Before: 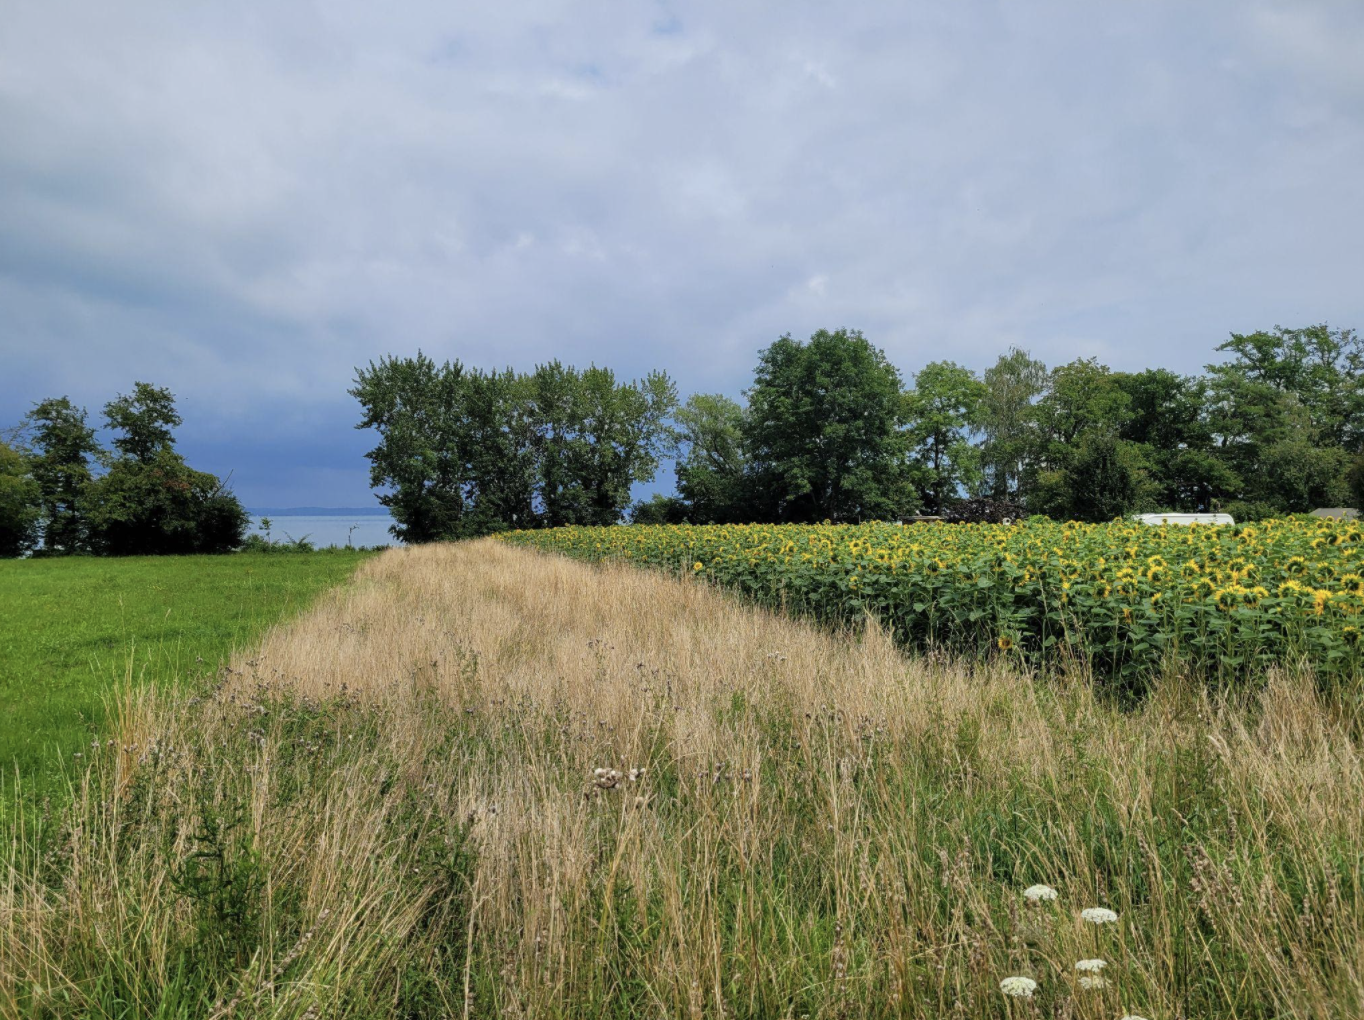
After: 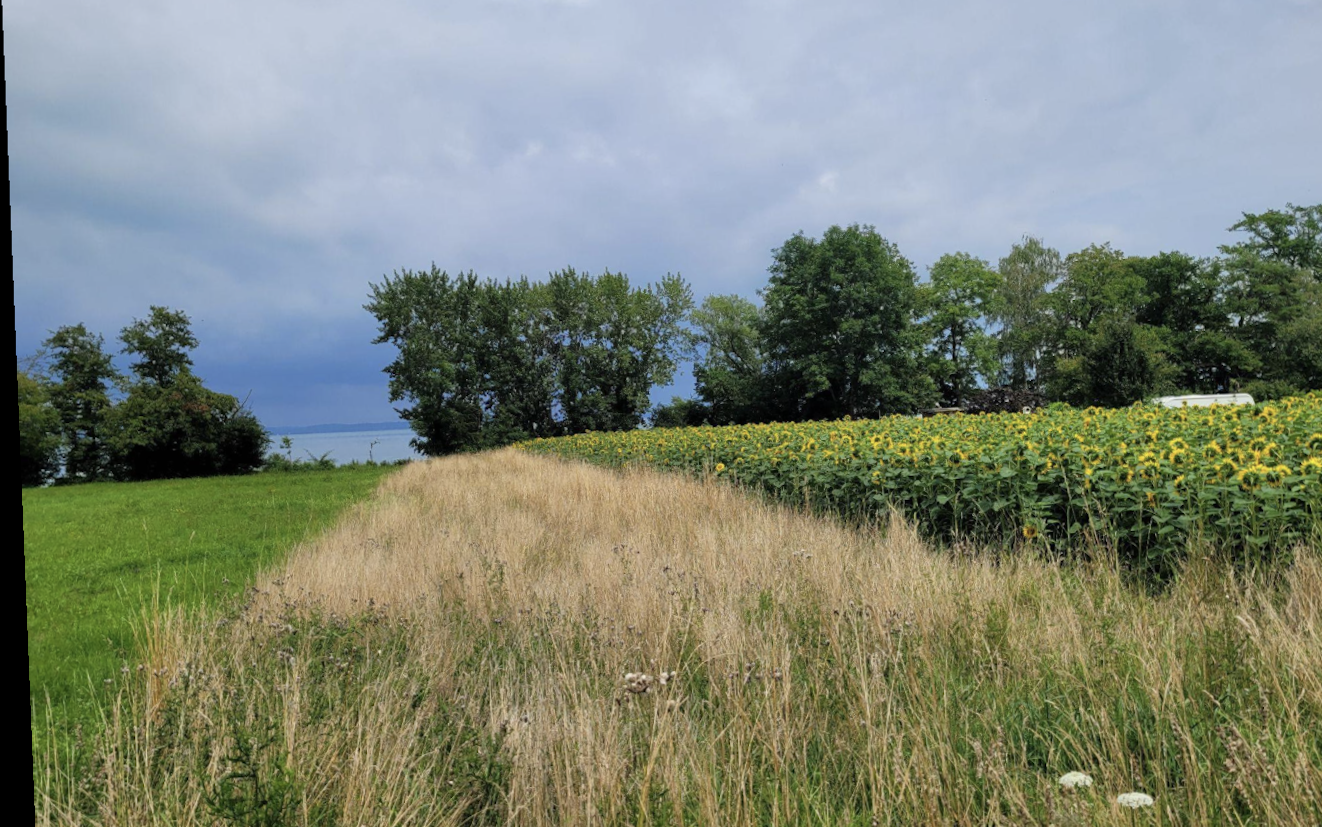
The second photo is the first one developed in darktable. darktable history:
rotate and perspective: rotation -2.29°, automatic cropping off
crop and rotate: angle 0.03°, top 11.643%, right 5.651%, bottom 11.189%
